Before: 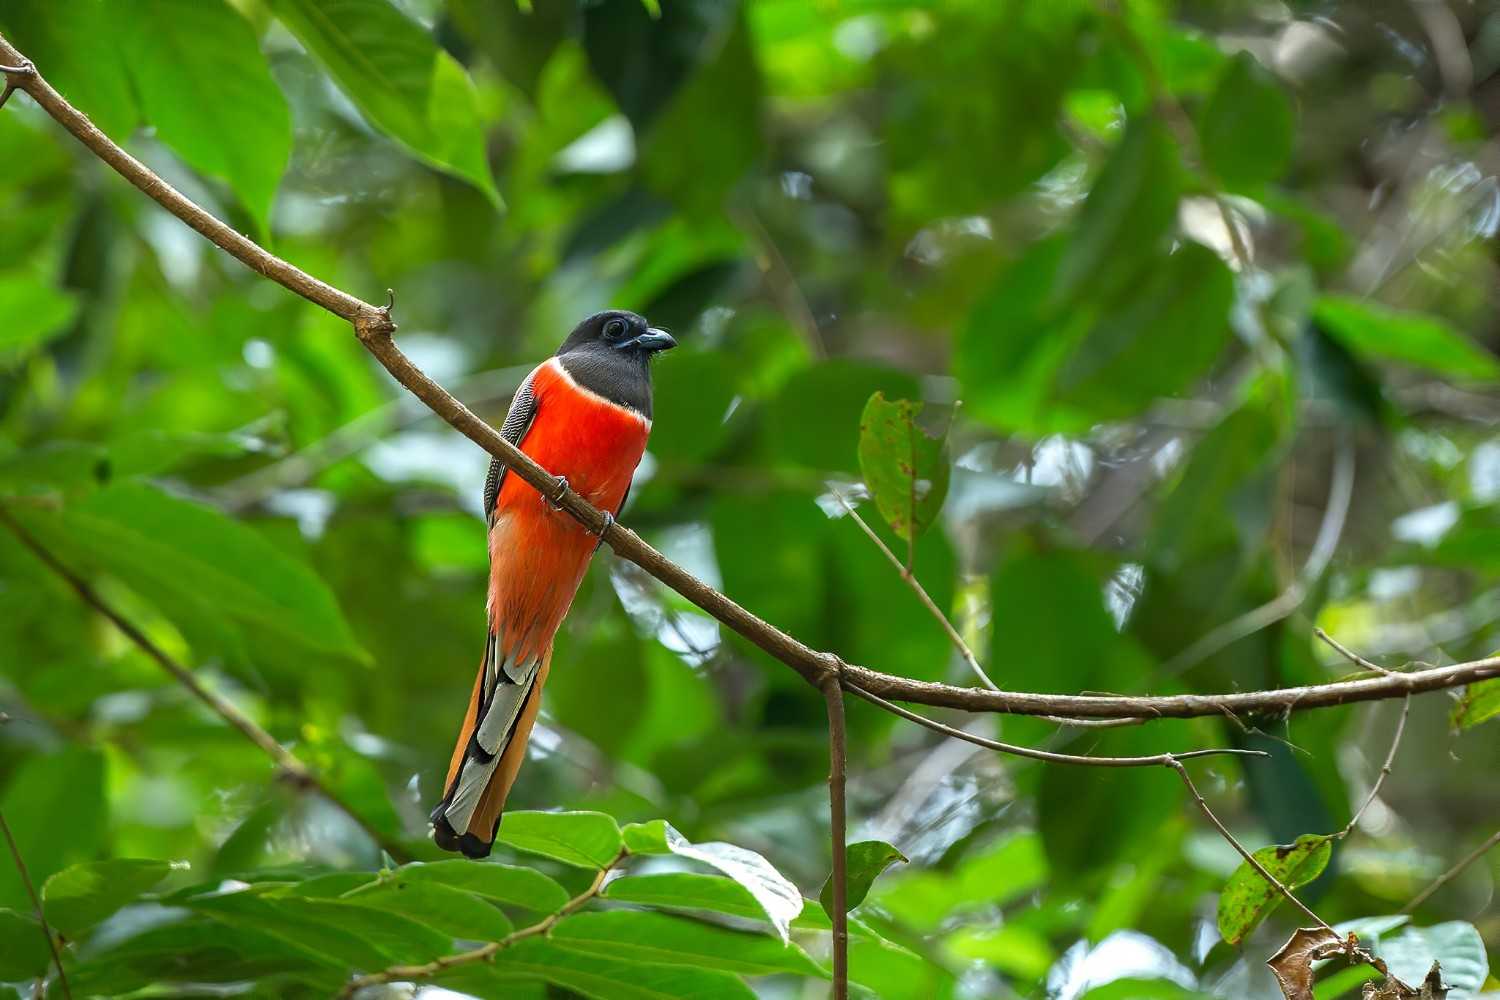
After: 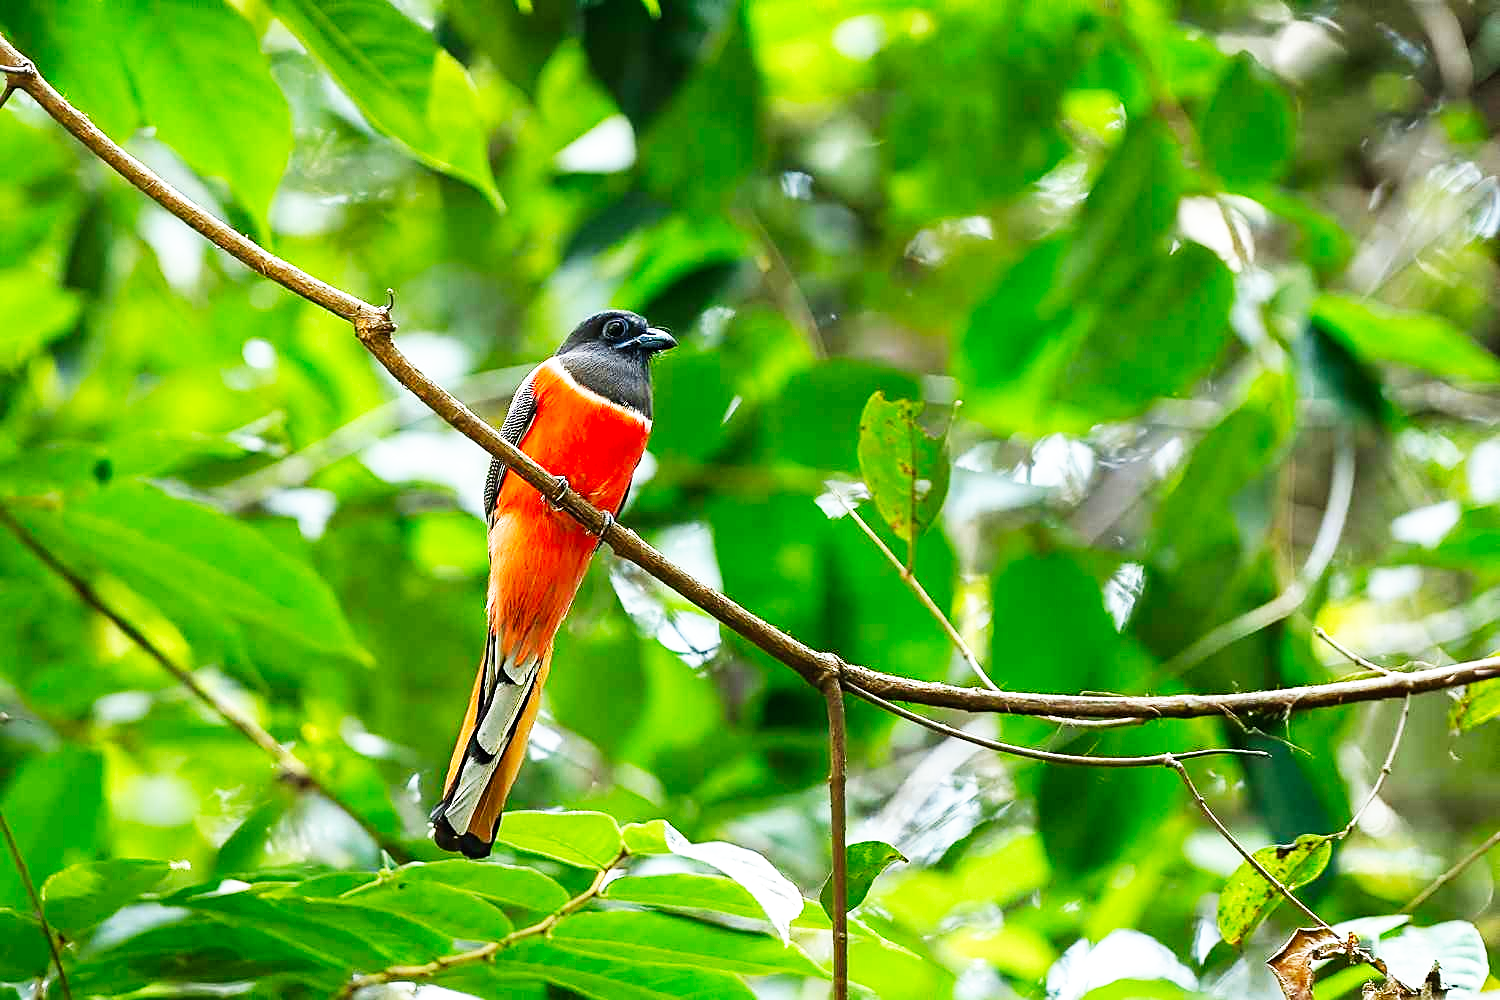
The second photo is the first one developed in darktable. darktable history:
base curve: curves: ch0 [(0, 0) (0.007, 0.004) (0.027, 0.03) (0.046, 0.07) (0.207, 0.54) (0.442, 0.872) (0.673, 0.972) (1, 1)], preserve colors none
sharpen: on, module defaults
white balance: emerald 1
